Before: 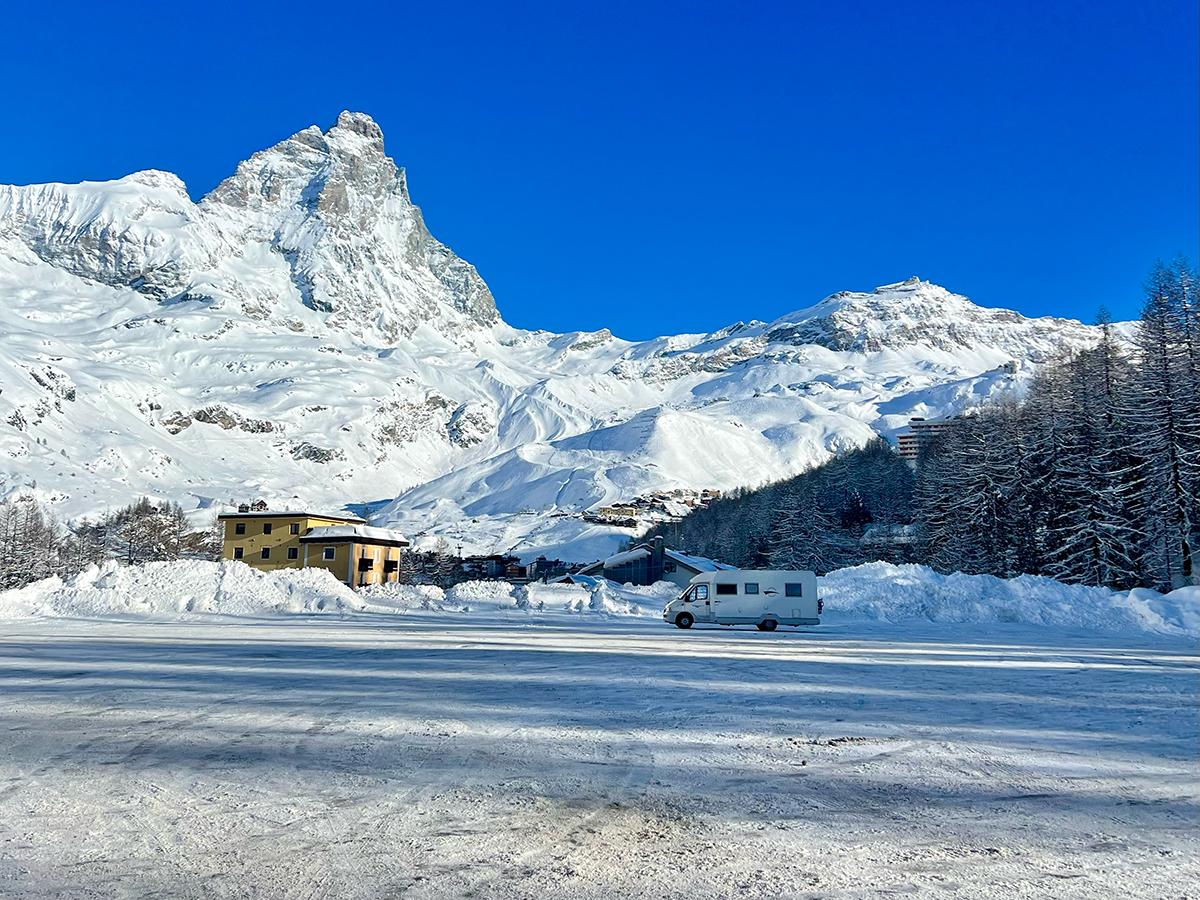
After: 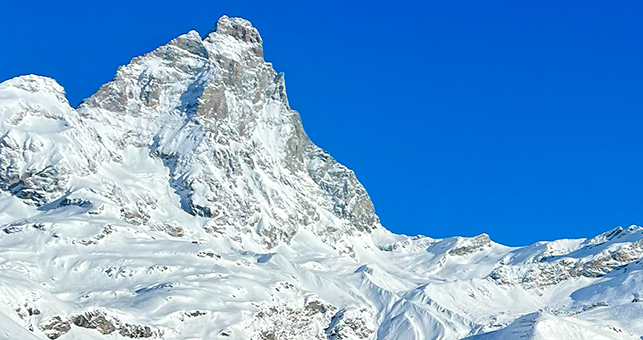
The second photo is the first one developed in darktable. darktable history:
exposure: compensate highlight preservation false
crop: left 10.121%, top 10.631%, right 36.218%, bottom 51.526%
